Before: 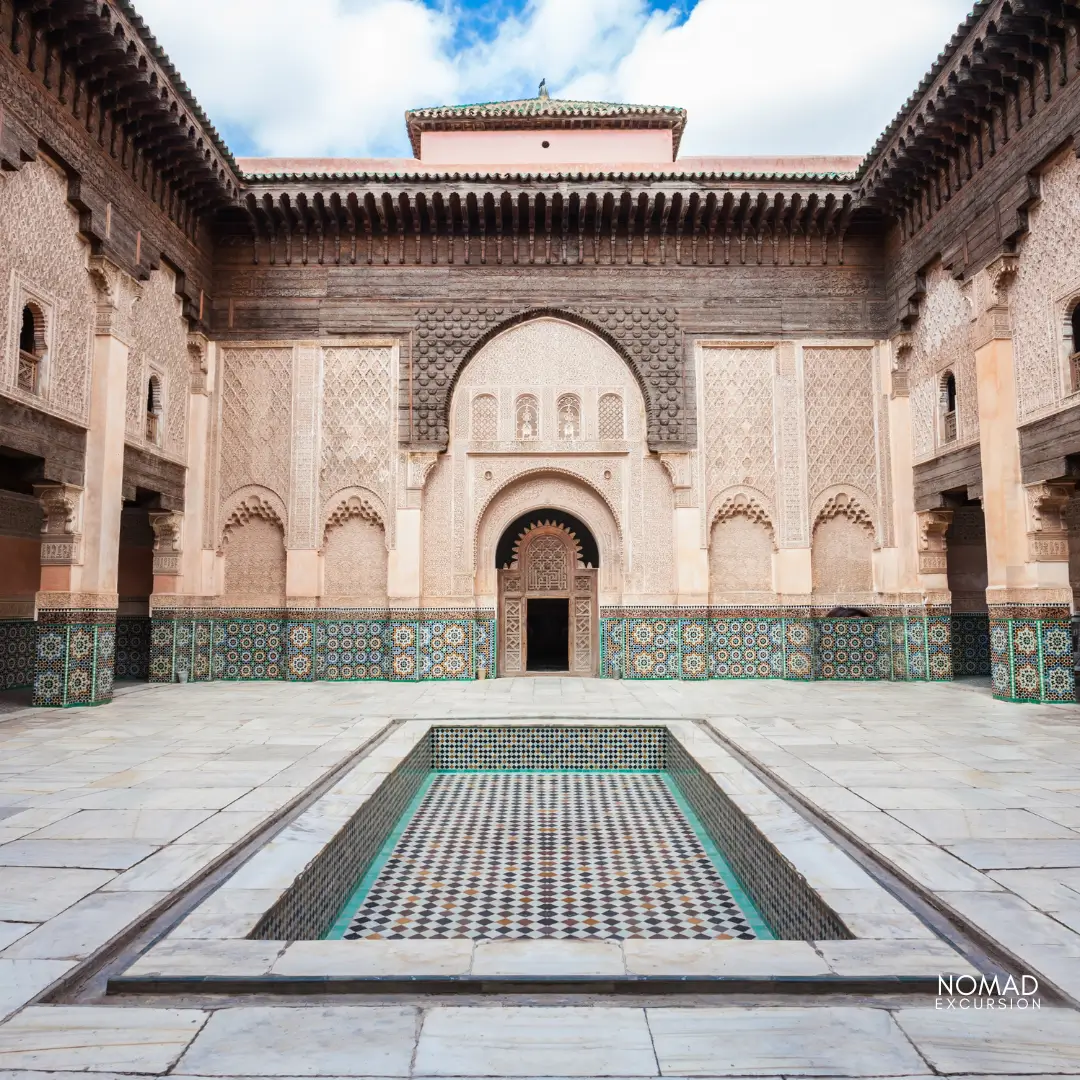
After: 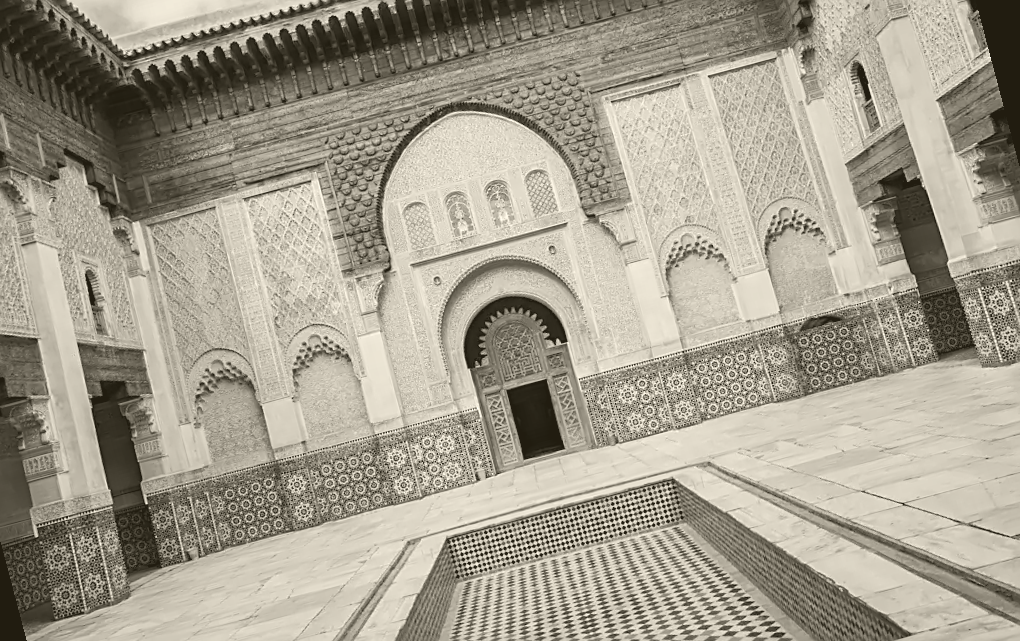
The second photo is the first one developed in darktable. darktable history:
colorize: hue 41.44°, saturation 22%, source mix 60%, lightness 10.61%
haze removal: compatibility mode true, adaptive false
sharpen: on, module defaults
rotate and perspective: rotation -14.8°, crop left 0.1, crop right 0.903, crop top 0.25, crop bottom 0.748
crop and rotate: left 2.536%, right 1.107%, bottom 2.246%
local contrast: mode bilateral grid, contrast 20, coarseness 50, detail 120%, midtone range 0.2
exposure: black level correction 0.001, exposure 1.398 EV, compensate exposure bias true, compensate highlight preservation false
